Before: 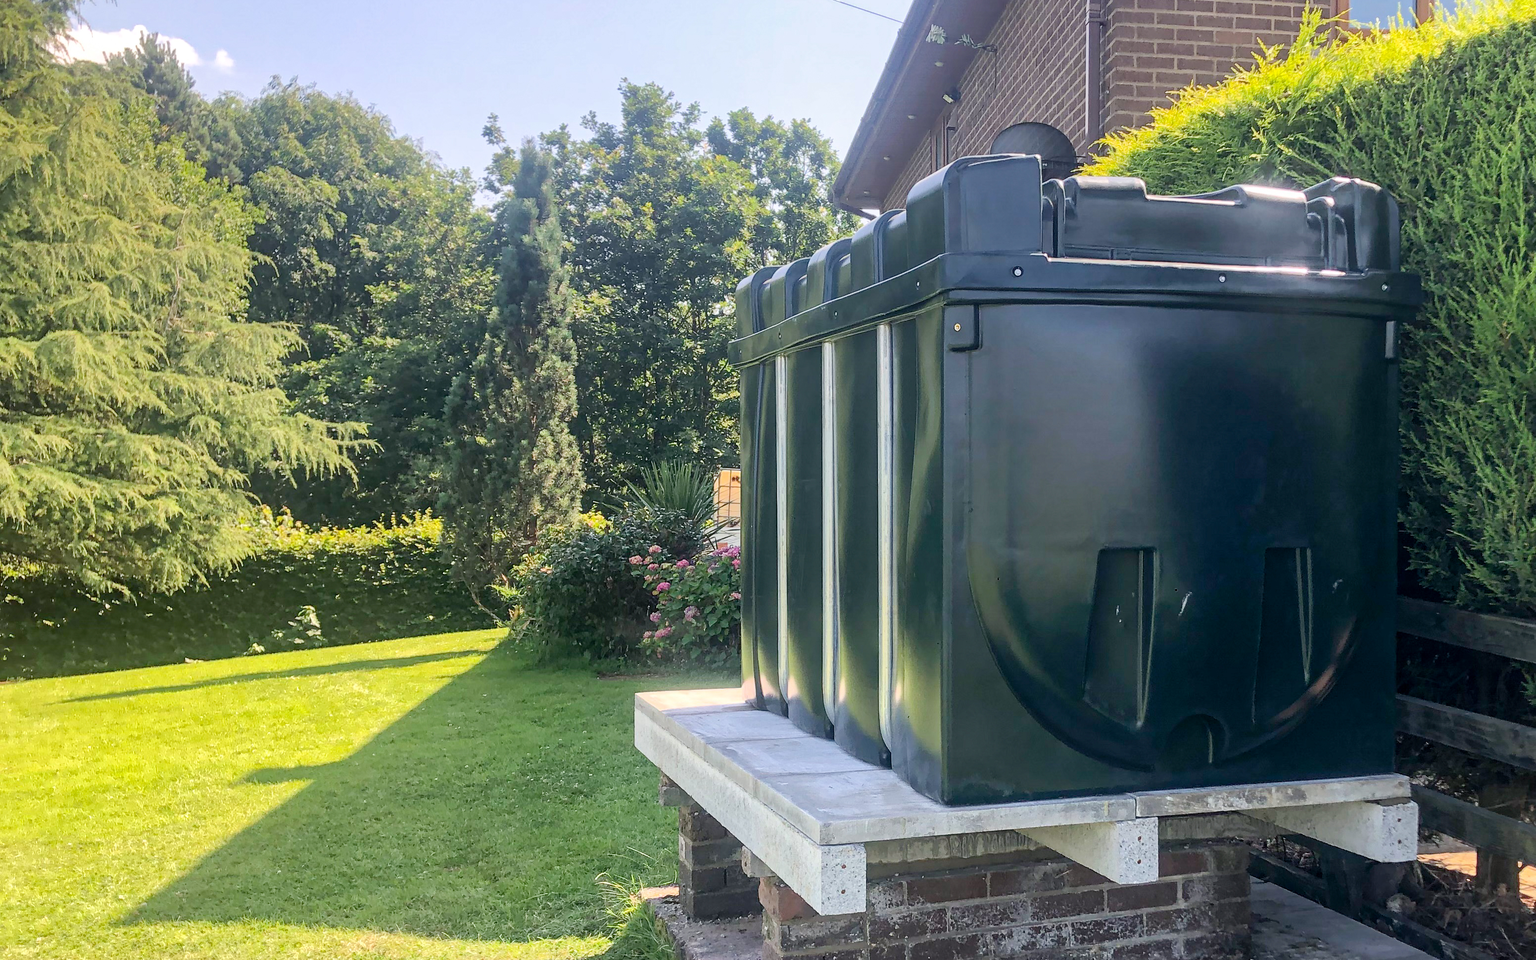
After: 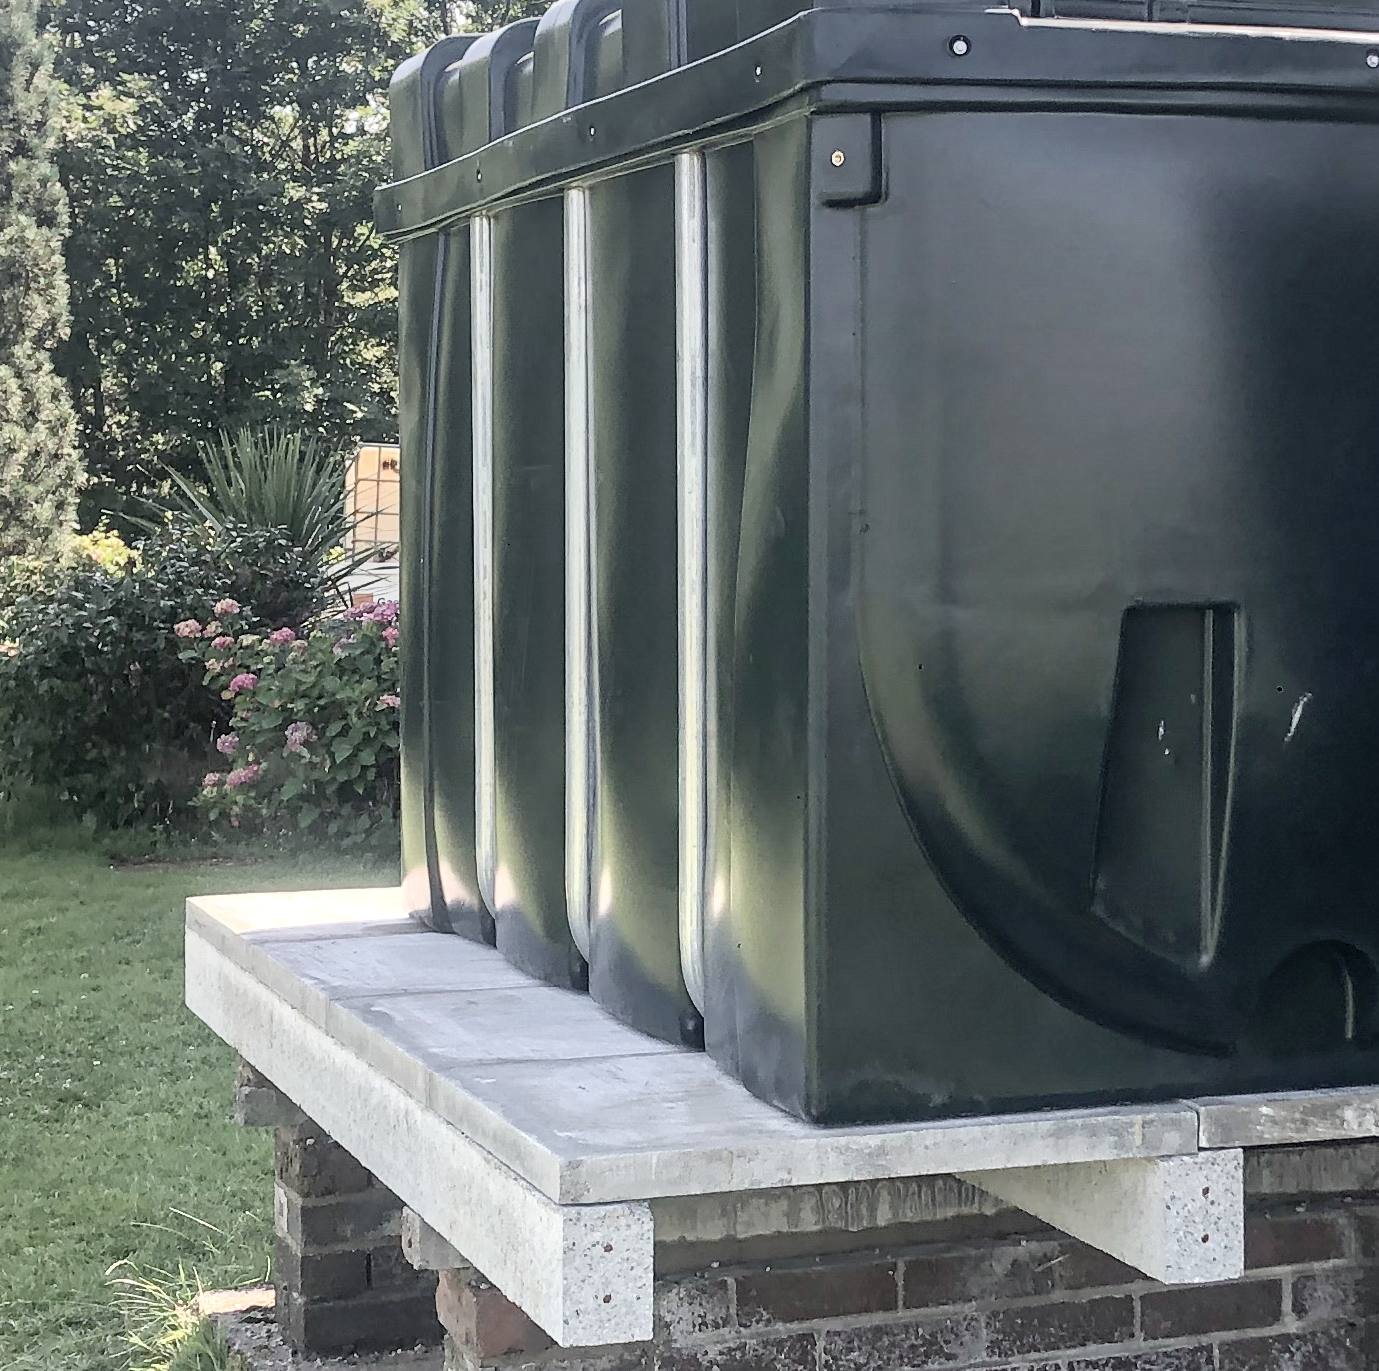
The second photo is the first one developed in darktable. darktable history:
crop: left 35.351%, top 25.942%, right 20.213%, bottom 3.373%
color zones: curves: ch1 [(0, 0.292) (0.001, 0.292) (0.2, 0.264) (0.4, 0.248) (0.6, 0.248) (0.8, 0.264) (0.999, 0.292) (1, 0.292)]
exposure: exposure 0.207 EV, compensate highlight preservation false
